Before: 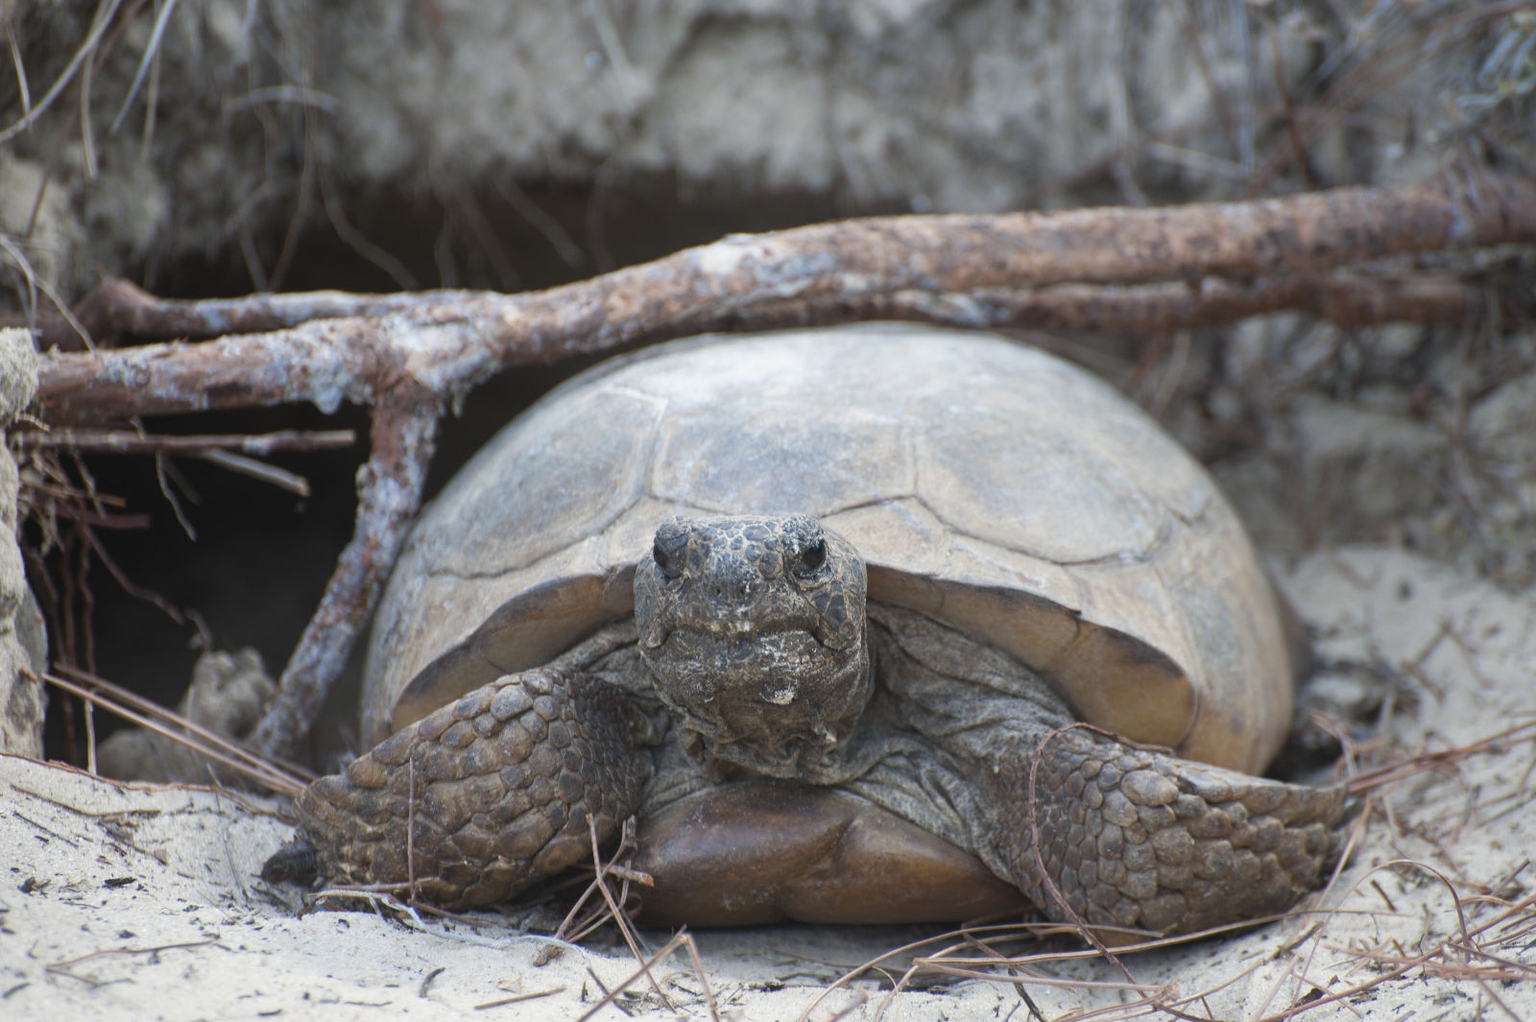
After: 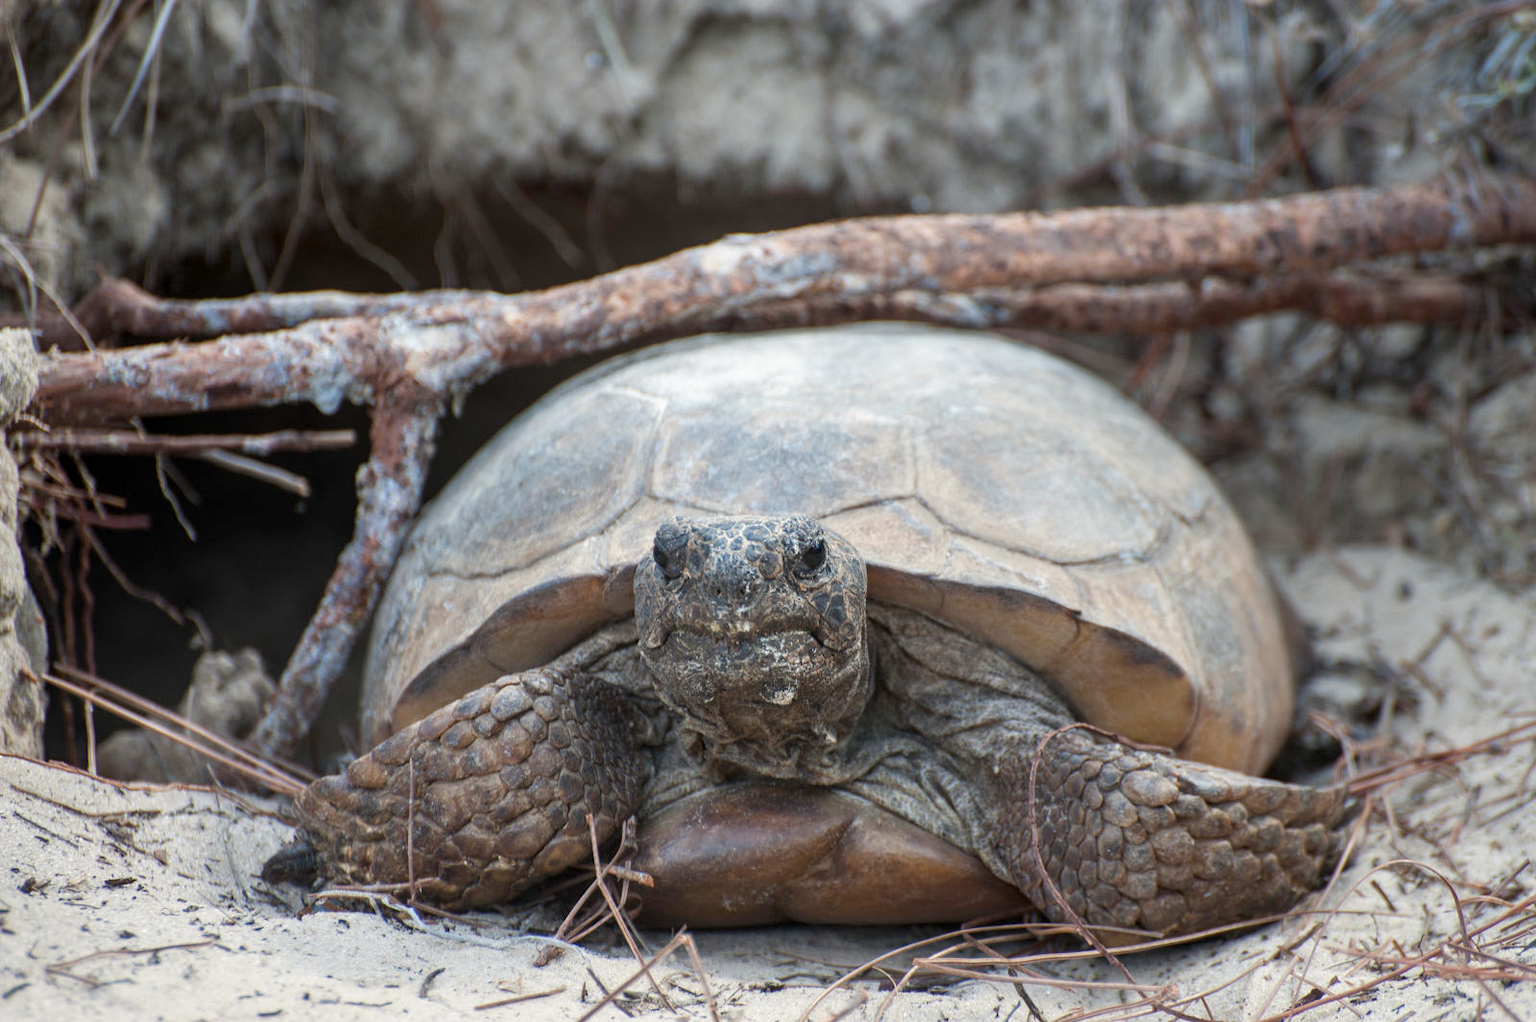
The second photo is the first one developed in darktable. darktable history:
color calibration: x 0.342, y 0.355, temperature 5147.38 K
exposure: black level correction 0.001, compensate highlight preservation false
local contrast: on, module defaults
